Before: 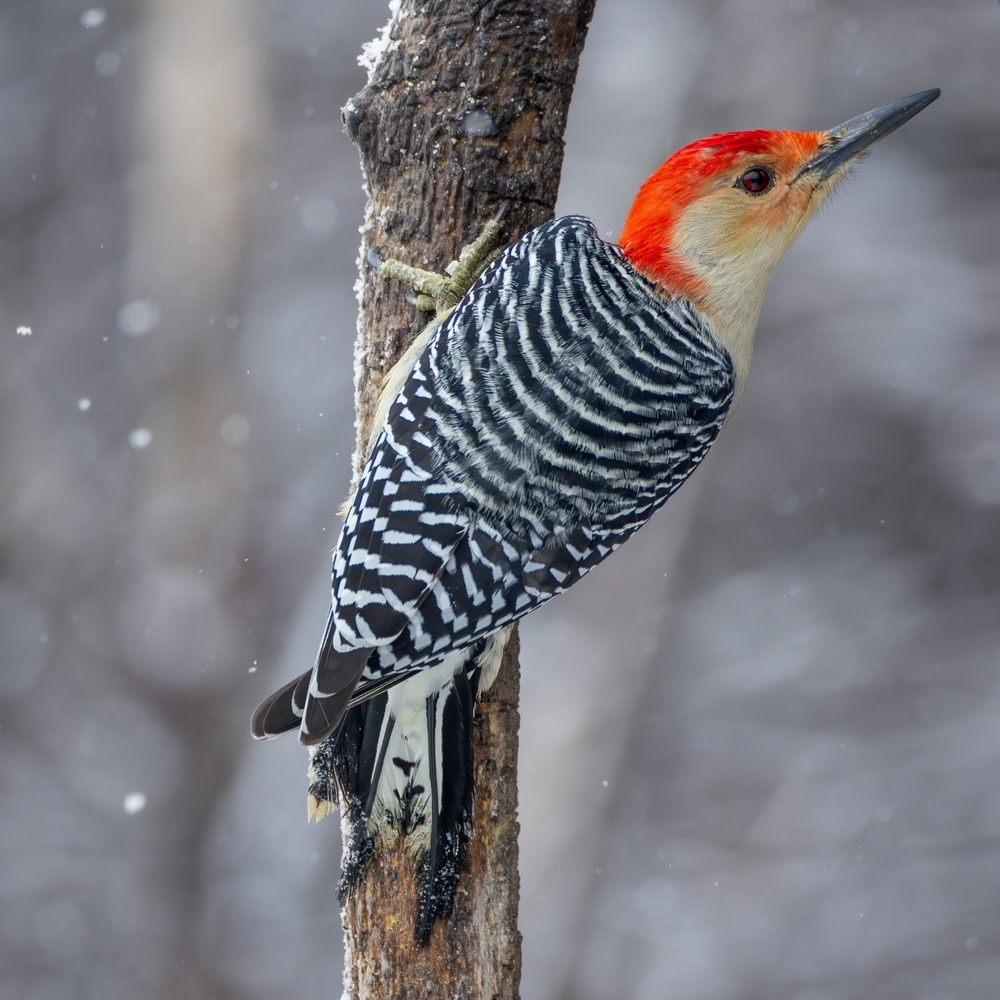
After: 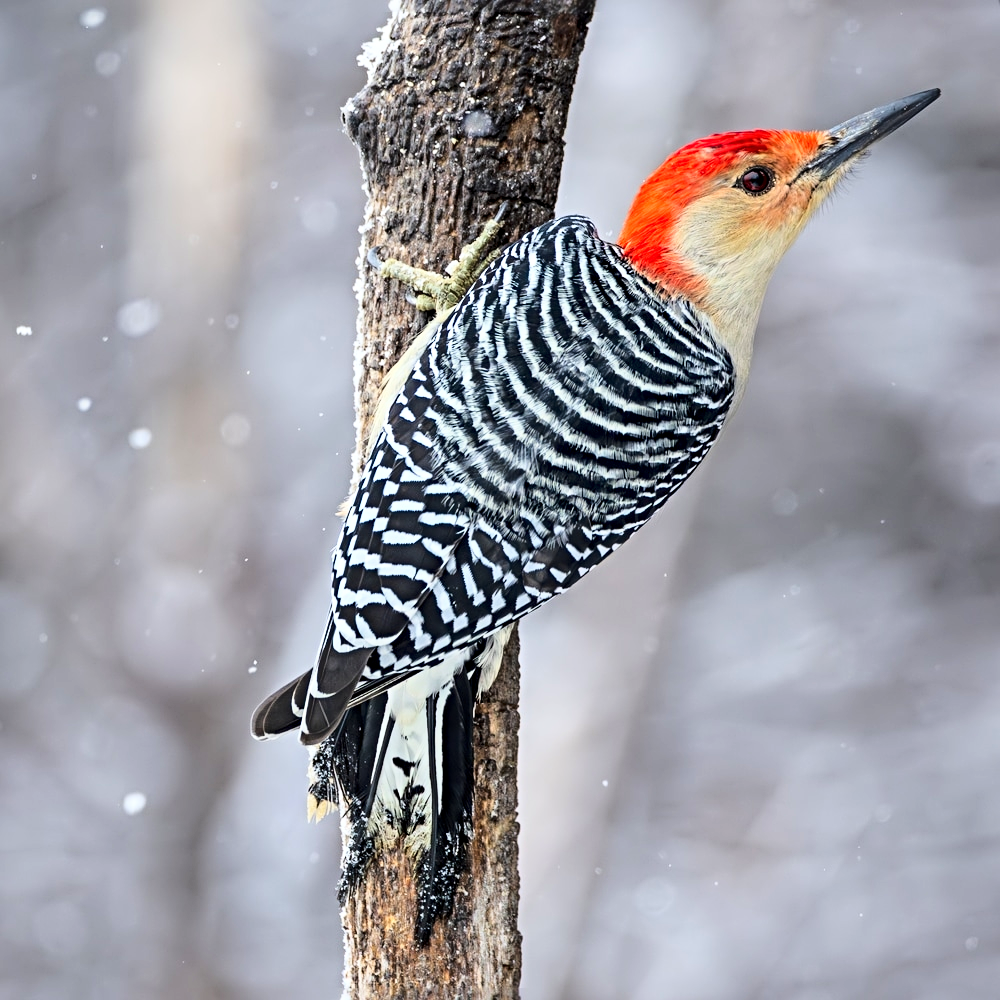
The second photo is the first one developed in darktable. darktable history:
base curve: curves: ch0 [(0, 0) (0.028, 0.03) (0.121, 0.232) (0.46, 0.748) (0.859, 0.968) (1, 1)]
sharpen: radius 4.858
